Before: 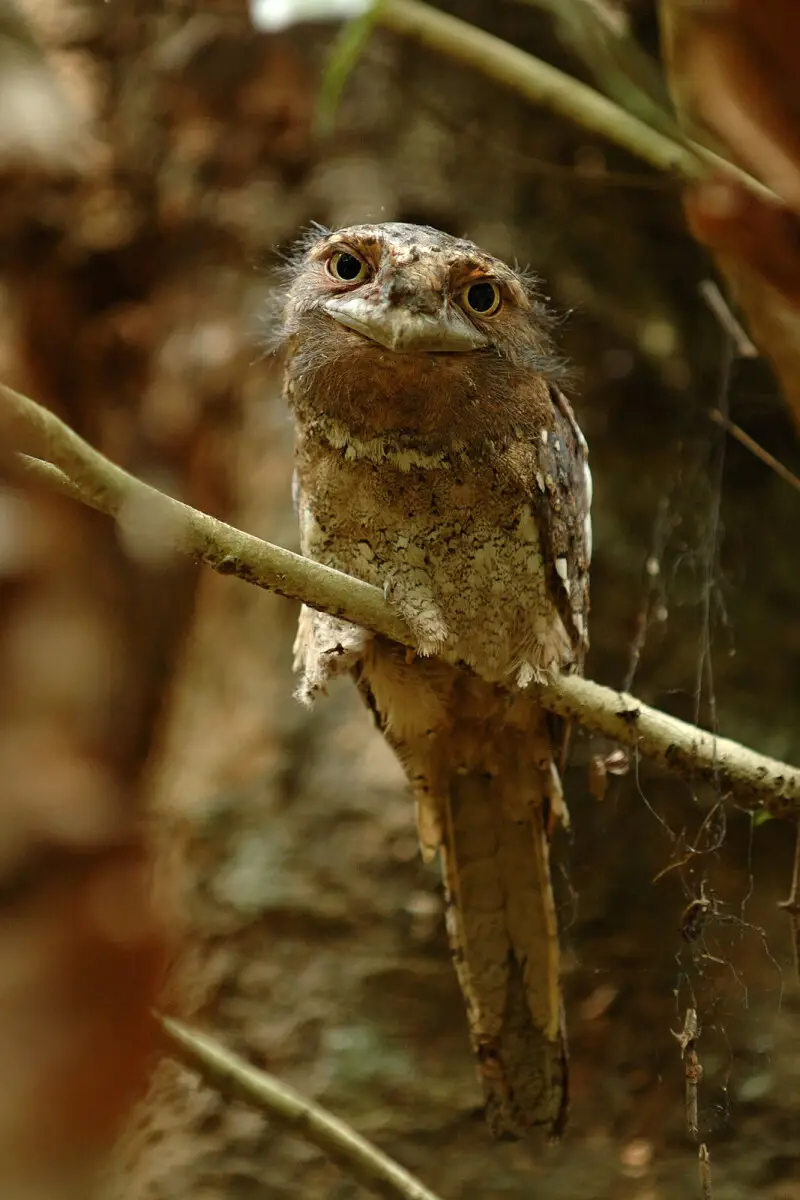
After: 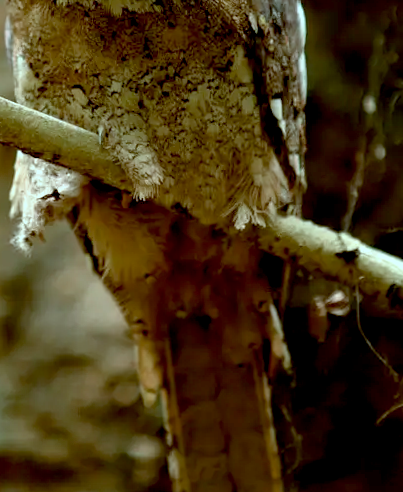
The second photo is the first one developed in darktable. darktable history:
crop: left 35.03%, top 36.625%, right 14.663%, bottom 20.057%
rotate and perspective: rotation -1.32°, lens shift (horizontal) -0.031, crop left 0.015, crop right 0.985, crop top 0.047, crop bottom 0.982
color correction: highlights a* -10.69, highlights b* -19.19
base curve: curves: ch0 [(0.017, 0) (0.425, 0.441) (0.844, 0.933) (1, 1)], preserve colors none
tone equalizer: on, module defaults
